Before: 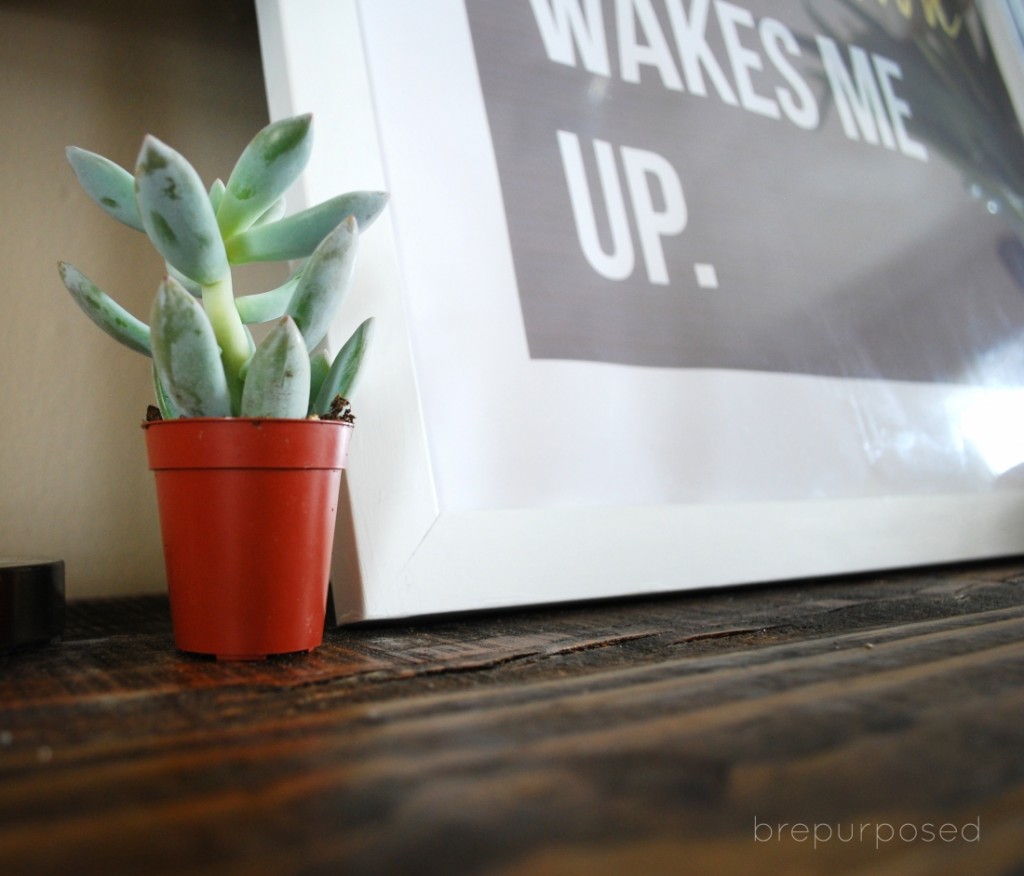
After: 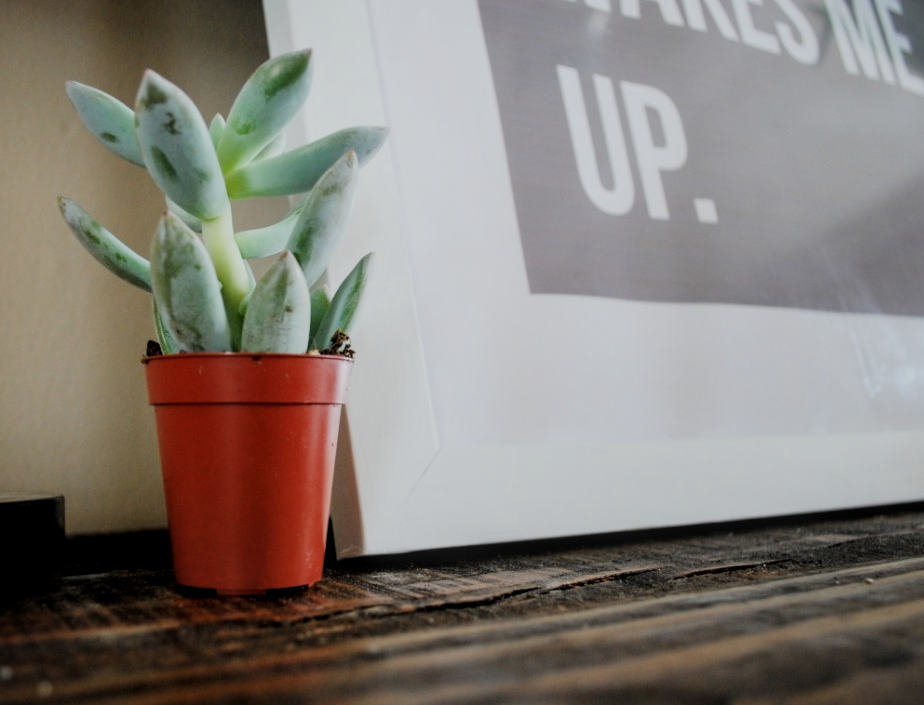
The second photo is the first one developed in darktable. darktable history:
crop: top 7.49%, right 9.717%, bottom 11.943%
color balance rgb: saturation formula JzAzBz (2021)
local contrast: on, module defaults
filmic rgb: black relative exposure -6.98 EV, white relative exposure 5.63 EV, hardness 2.86
